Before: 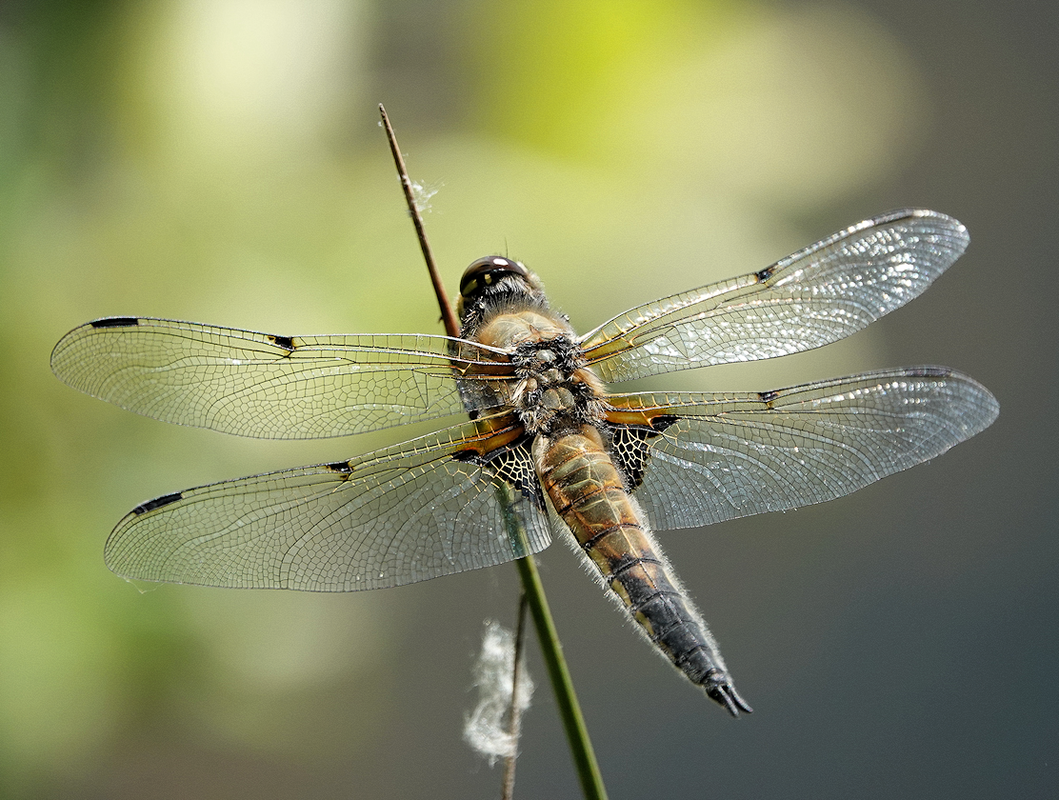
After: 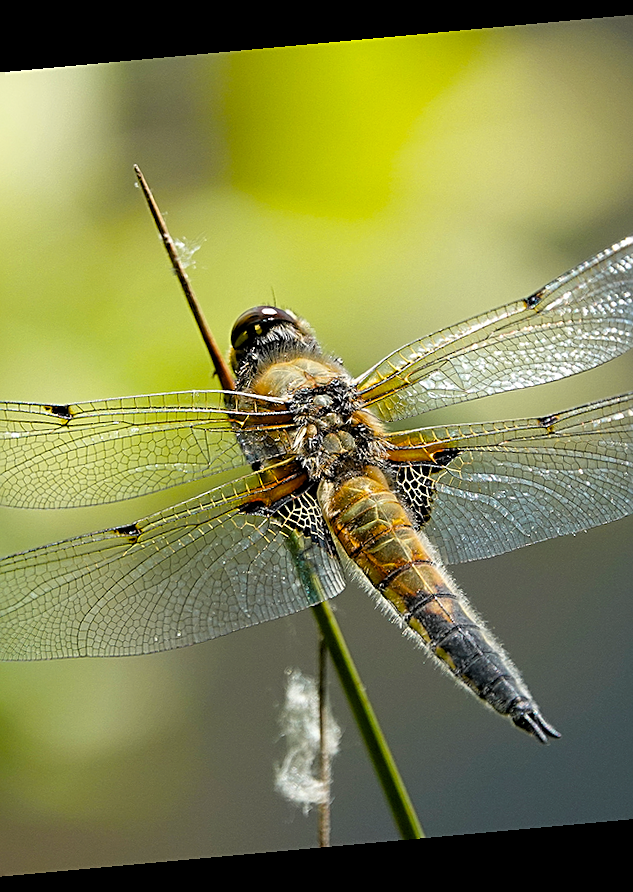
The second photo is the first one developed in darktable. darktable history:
rotate and perspective: rotation -5.2°, automatic cropping off
crop and rotate: left 22.516%, right 21.234%
color balance rgb: linear chroma grading › global chroma 15%, perceptual saturation grading › global saturation 30%
sharpen: on, module defaults
